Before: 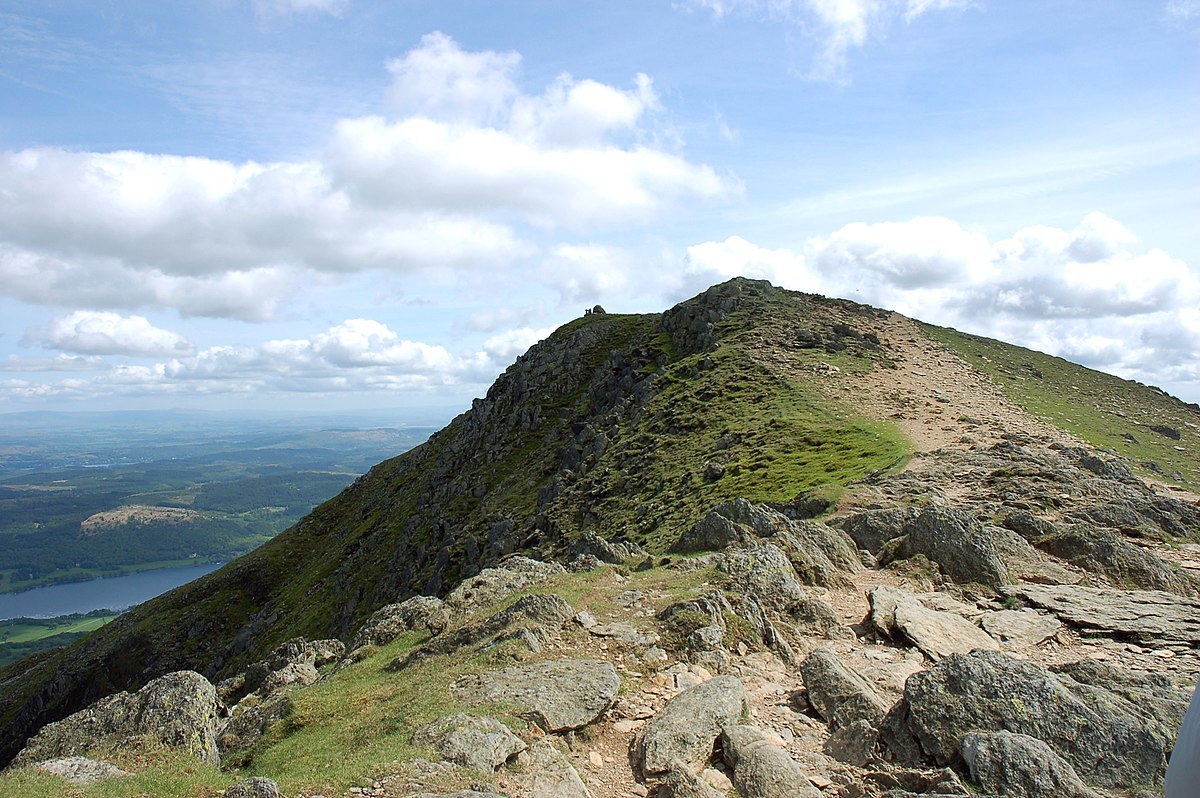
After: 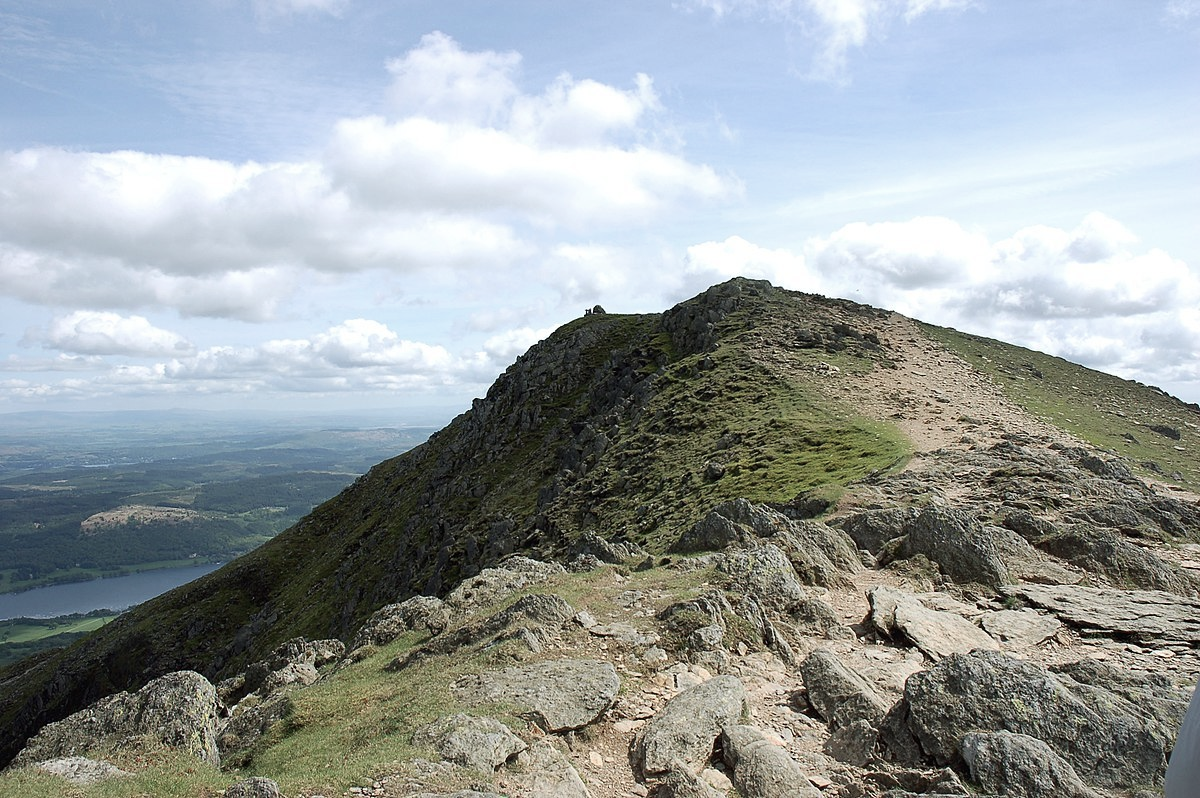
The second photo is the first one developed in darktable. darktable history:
contrast brightness saturation: contrast 0.096, saturation -0.295
